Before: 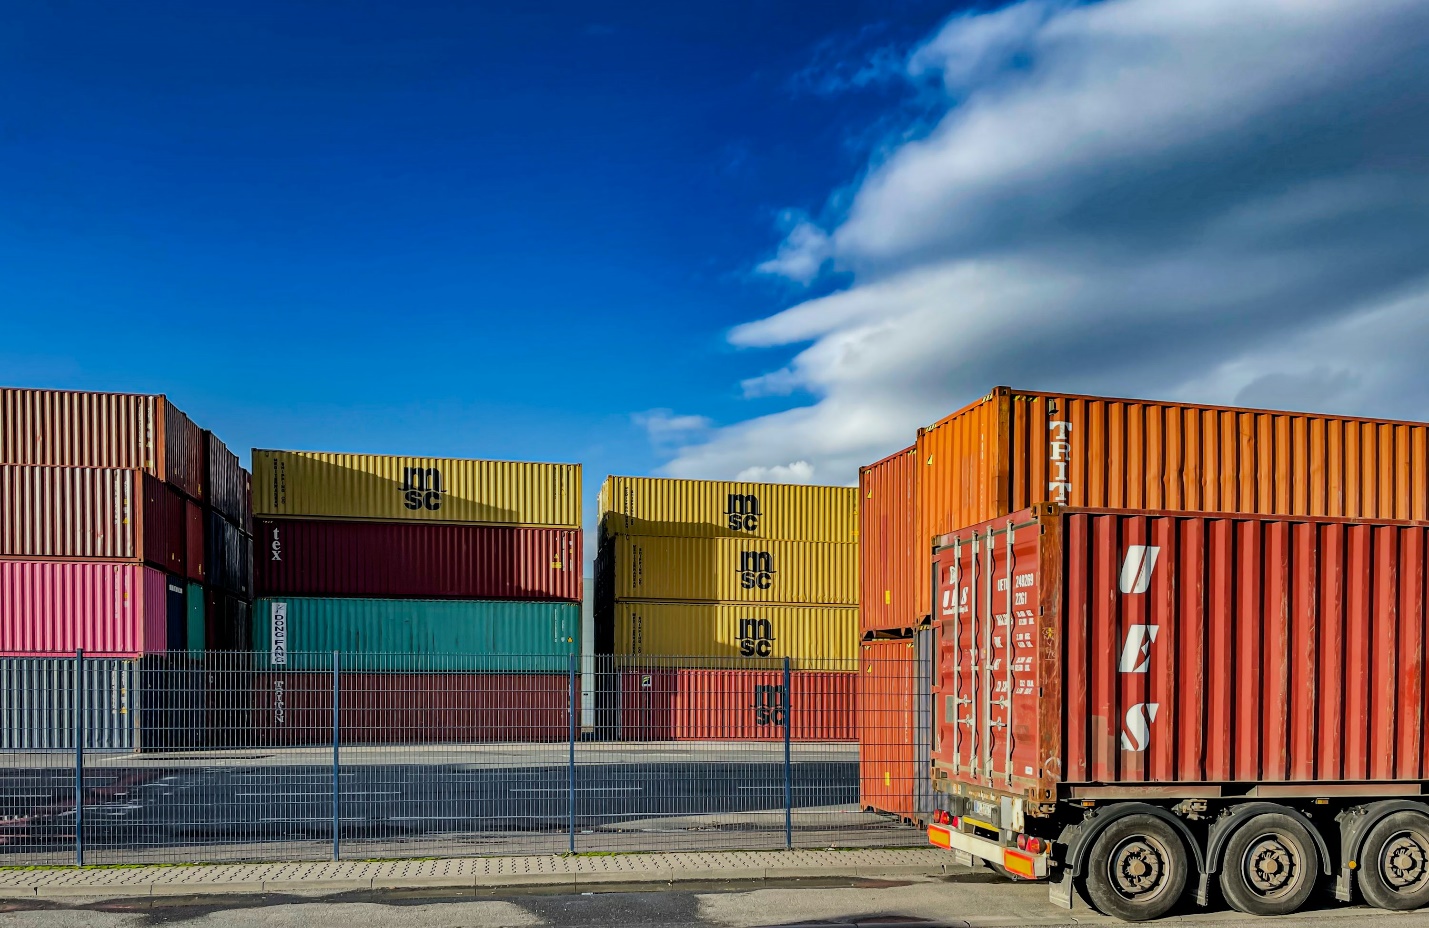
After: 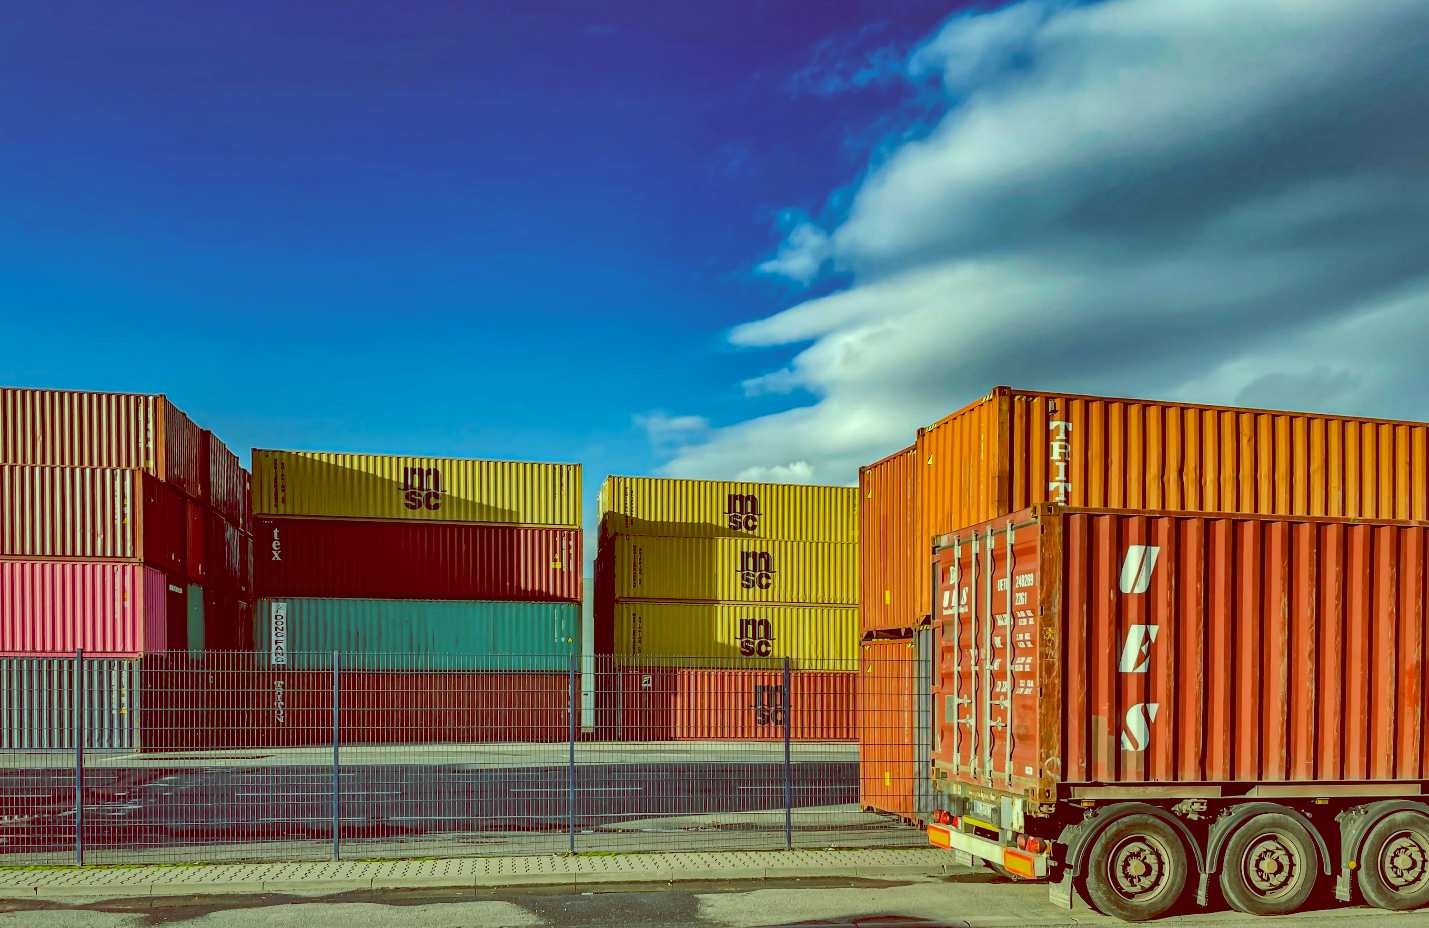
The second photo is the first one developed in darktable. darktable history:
shadows and highlights: on, module defaults
color balance: lift [1, 1.015, 0.987, 0.985], gamma [1, 0.959, 1.042, 0.958], gain [0.927, 0.938, 1.072, 0.928], contrast 1.5%
exposure: exposure 0.3 EV, compensate highlight preservation false
